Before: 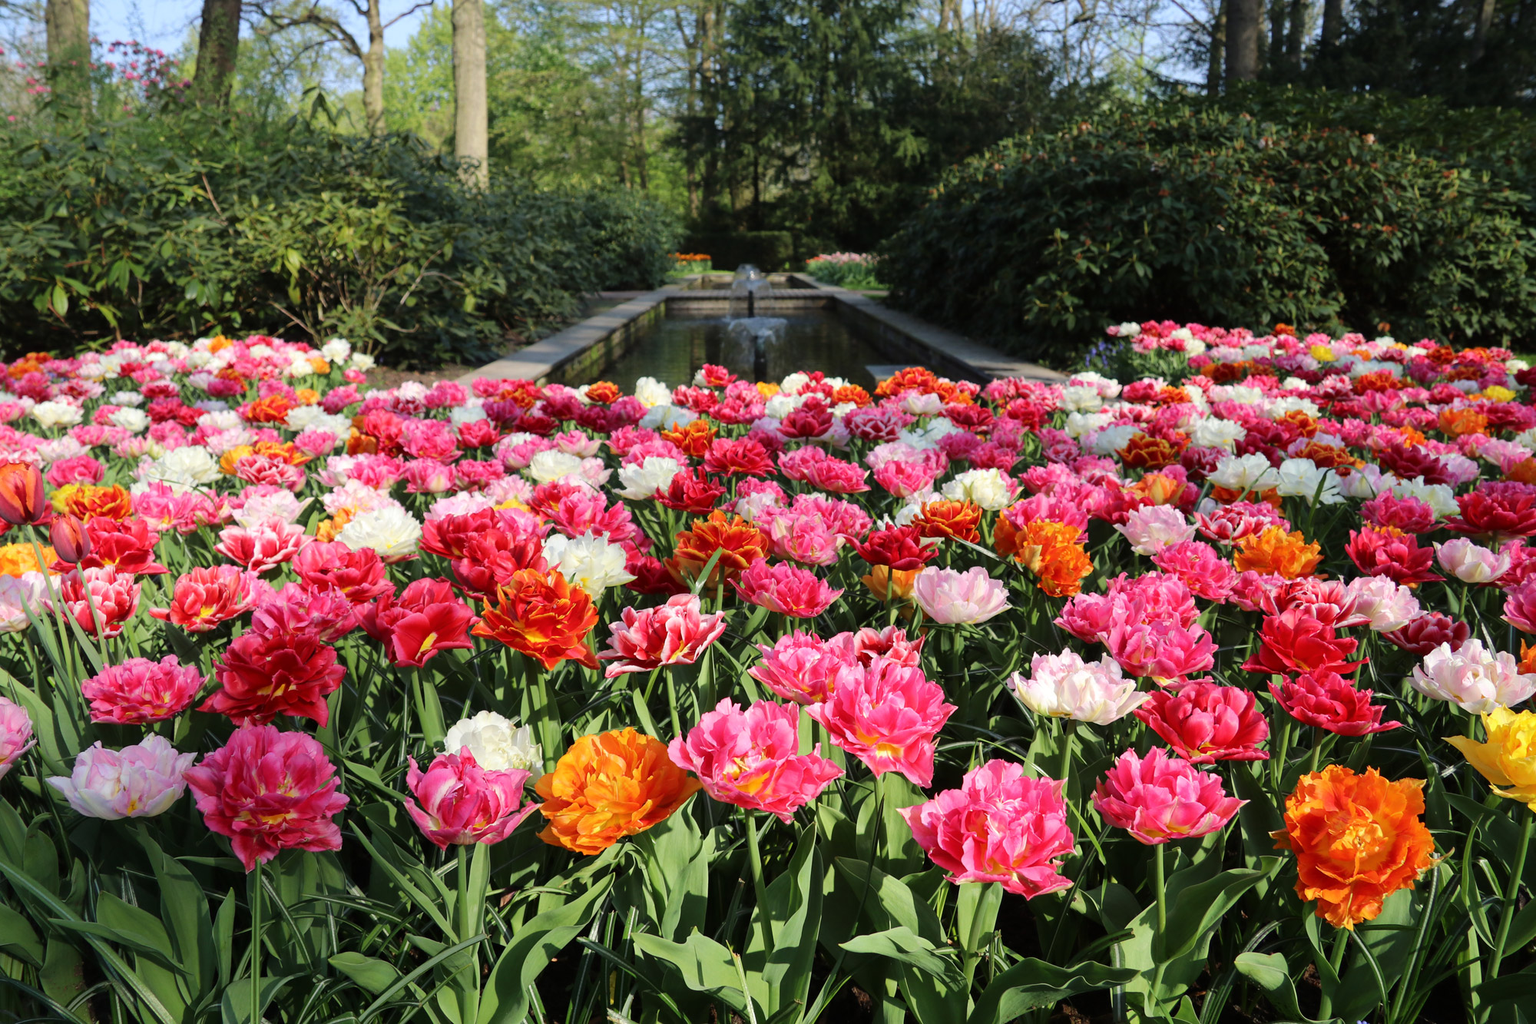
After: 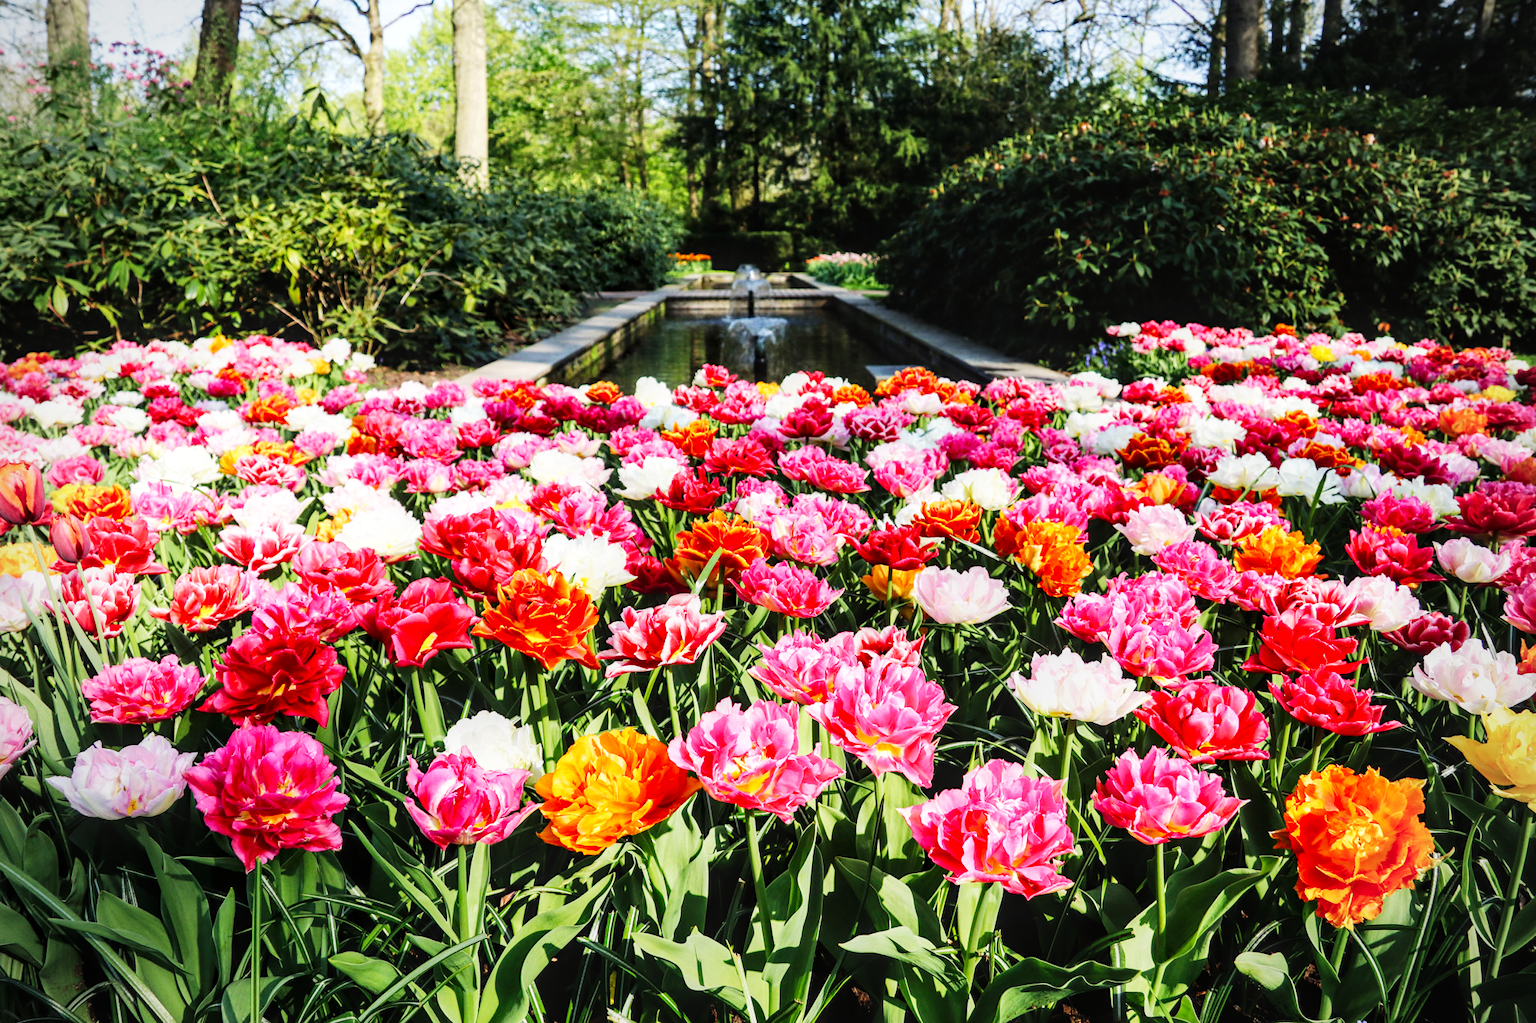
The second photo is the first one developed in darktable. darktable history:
exposure: exposure -0.254 EV, compensate highlight preservation false
base curve: curves: ch0 [(0, 0) (0.007, 0.004) (0.027, 0.03) (0.046, 0.07) (0.207, 0.54) (0.442, 0.872) (0.673, 0.972) (1, 1)], preserve colors none
local contrast: on, module defaults
vignetting: fall-off radius 60.36%, unbound false
